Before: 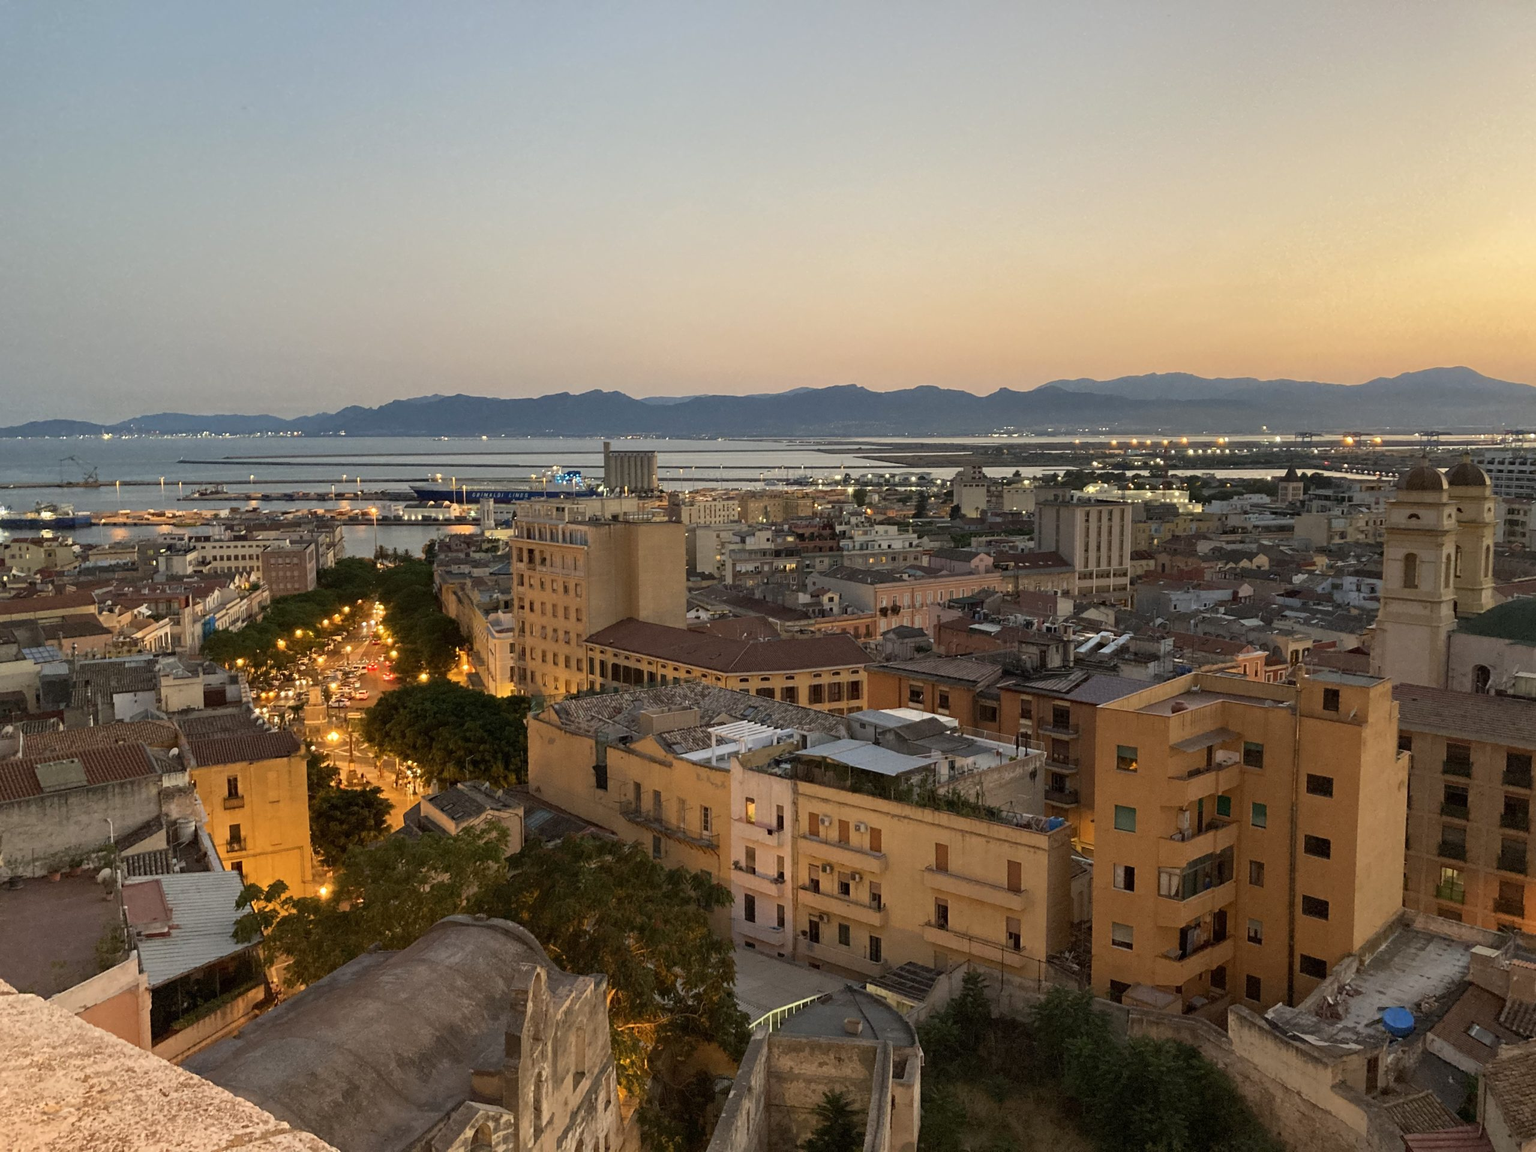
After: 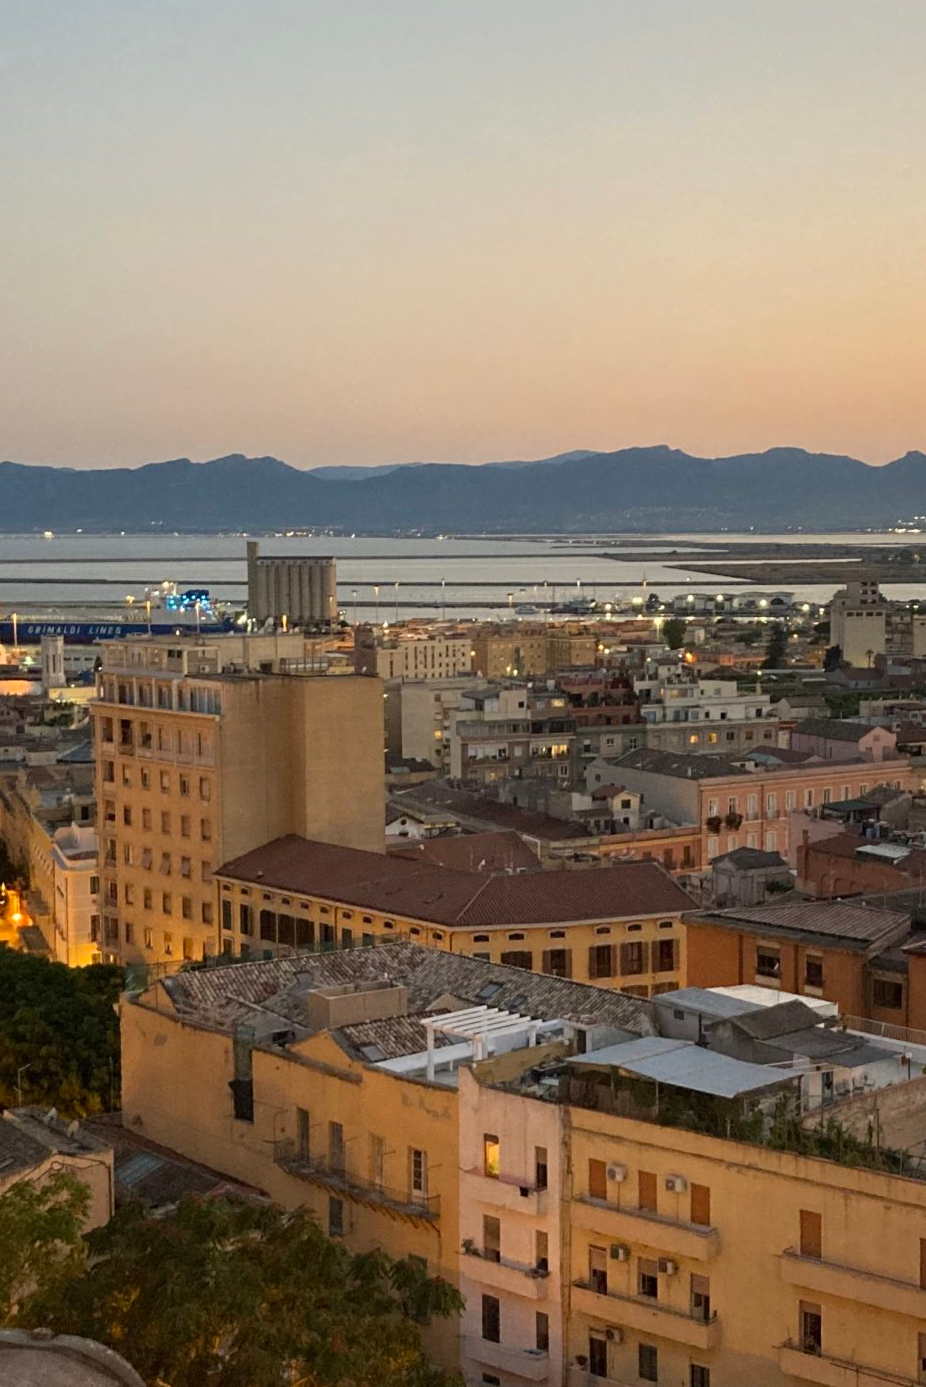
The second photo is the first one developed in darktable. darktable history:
crop and rotate: left 29.665%, top 10.198%, right 34.157%, bottom 17.511%
